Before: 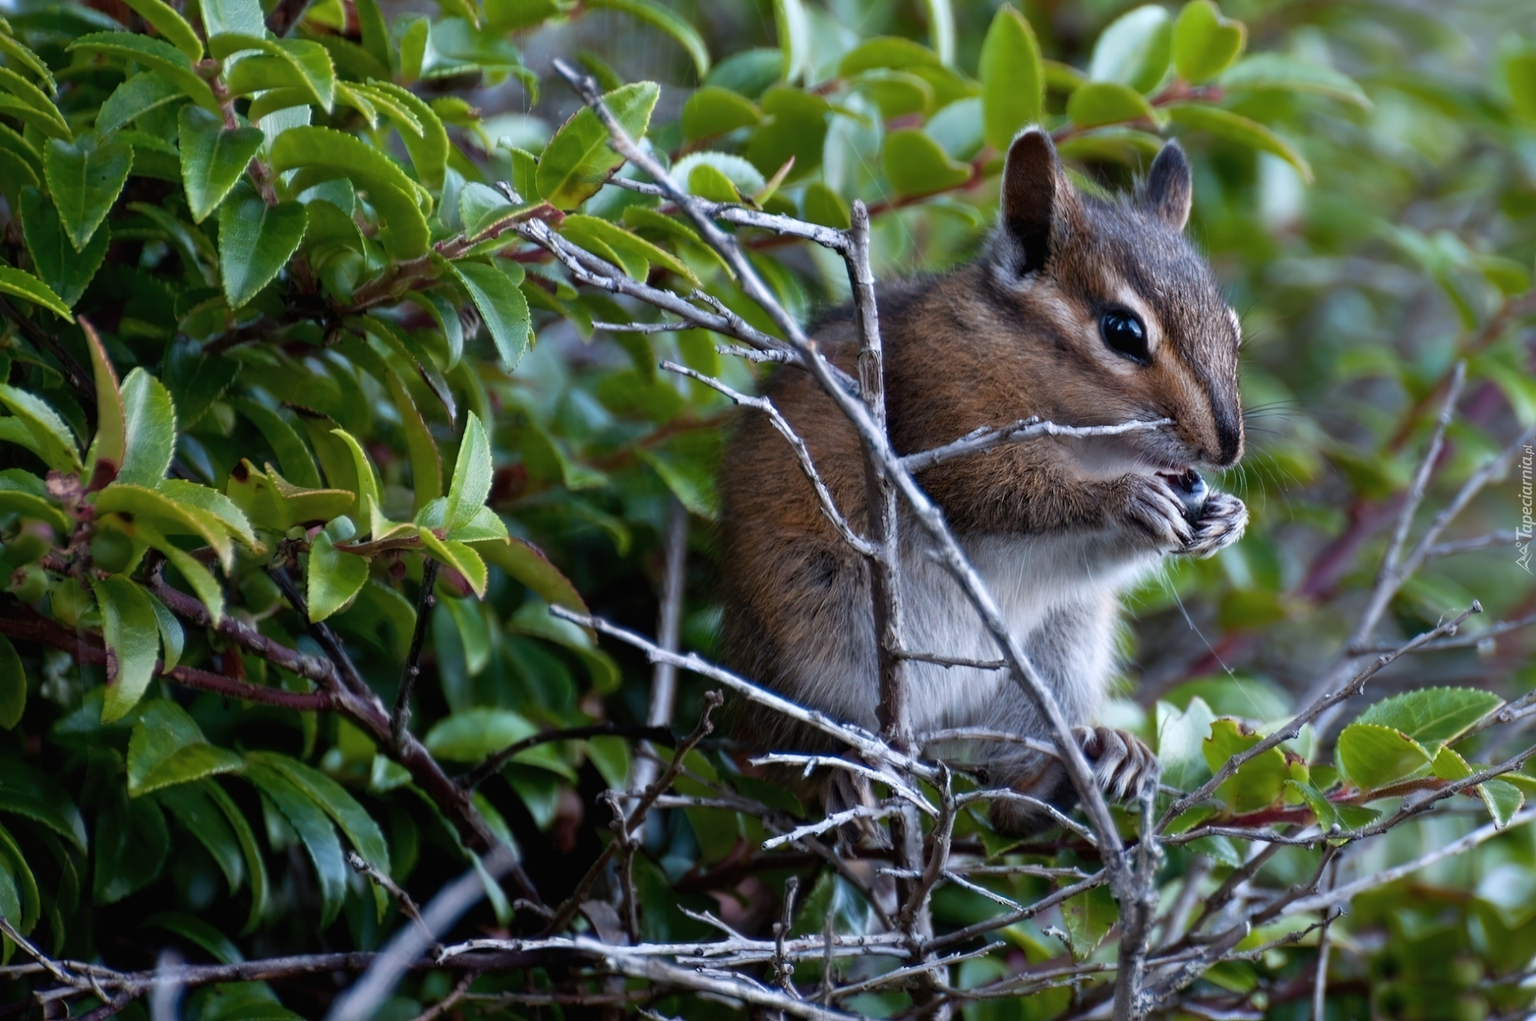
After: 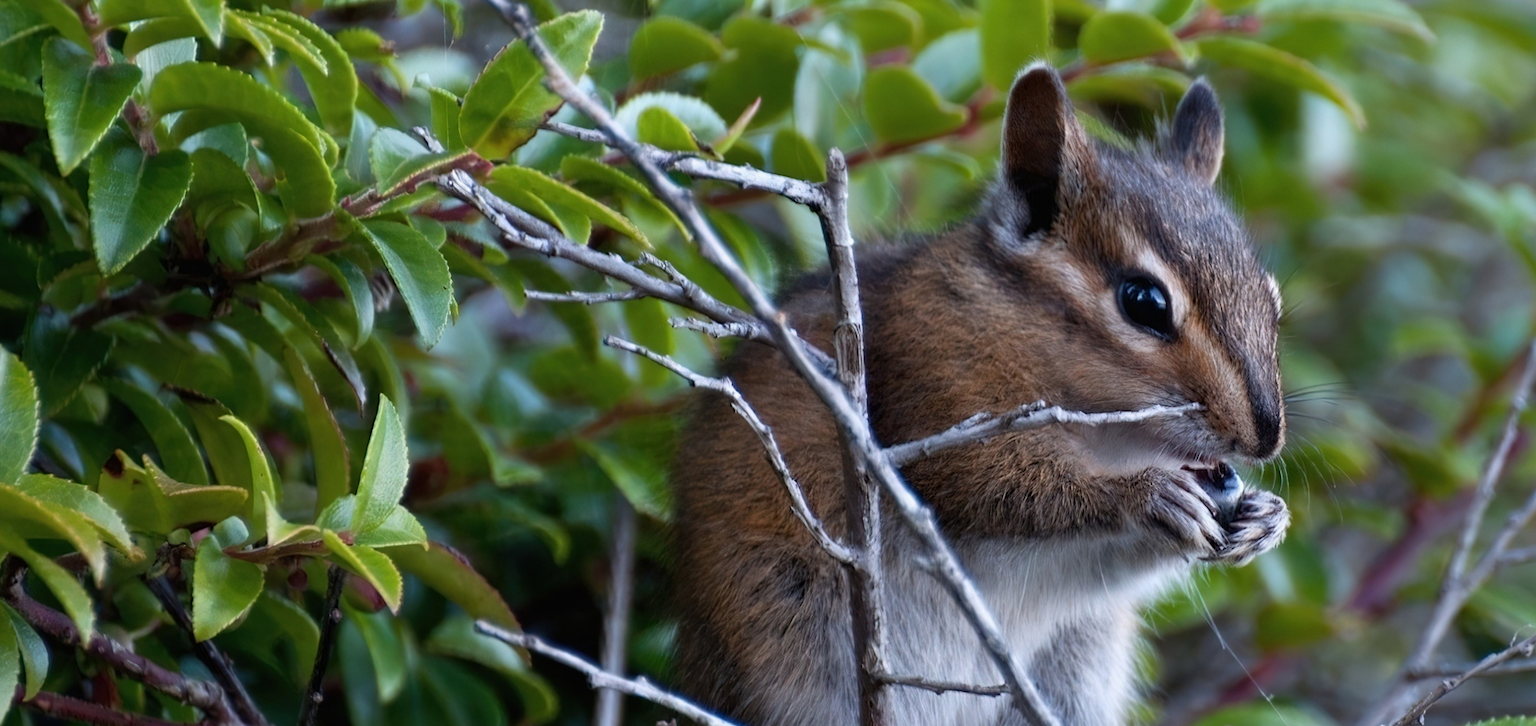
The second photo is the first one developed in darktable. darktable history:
exposure: exposure -0.062 EV, compensate highlight preservation false
crop and rotate: left 9.293%, top 7.173%, right 4.964%, bottom 31.724%
